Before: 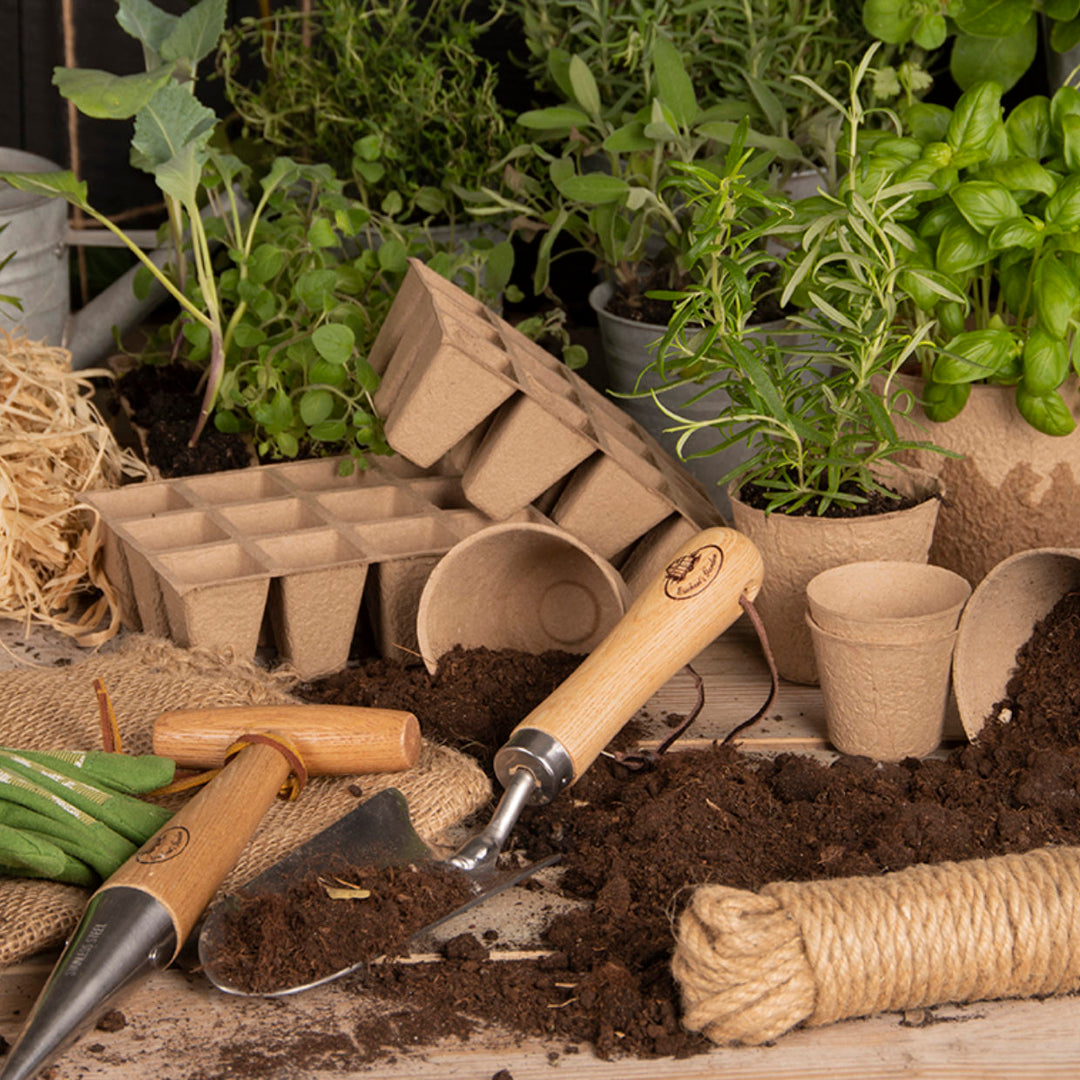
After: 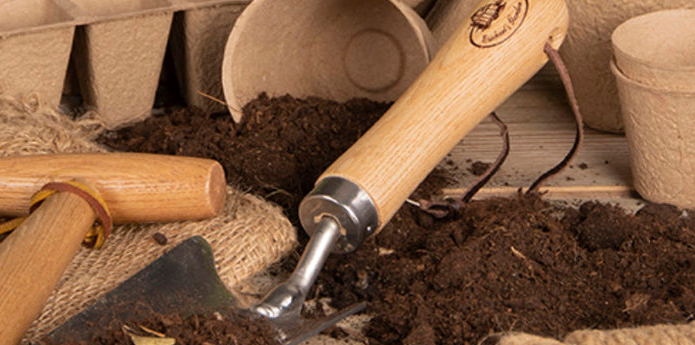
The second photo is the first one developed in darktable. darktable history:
tone equalizer: on, module defaults
exposure: exposure 0 EV, compensate highlight preservation false
crop: left 18.091%, top 51.13%, right 17.525%, bottom 16.85%
